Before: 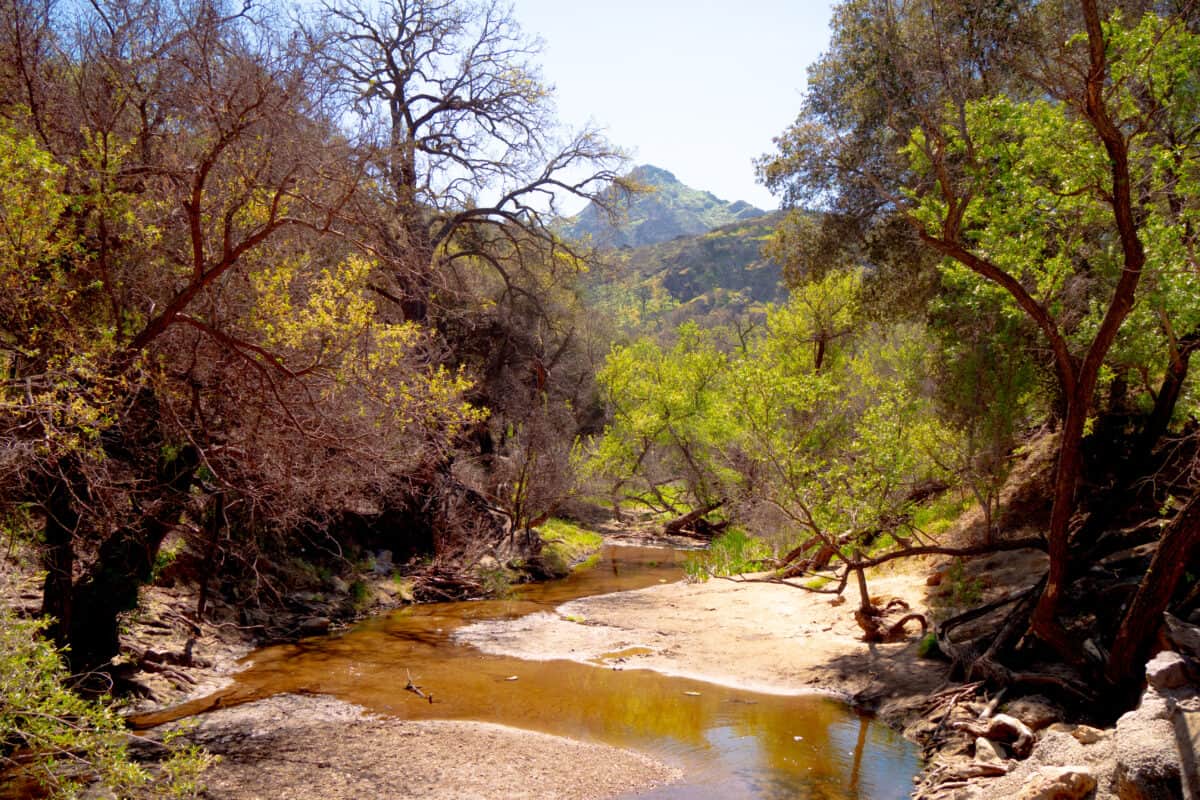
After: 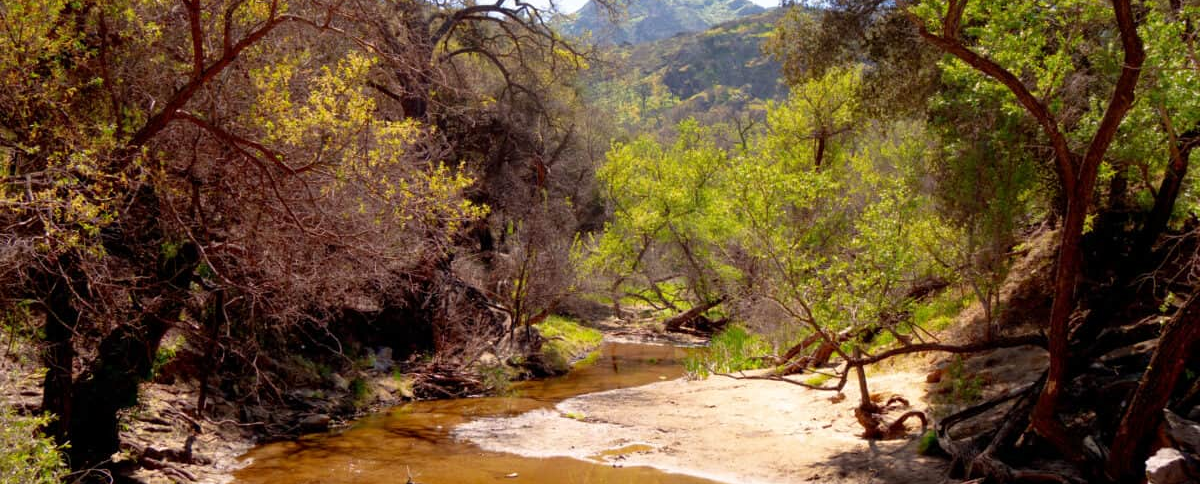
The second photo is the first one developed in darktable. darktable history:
crop and rotate: top 25.487%, bottom 13.948%
